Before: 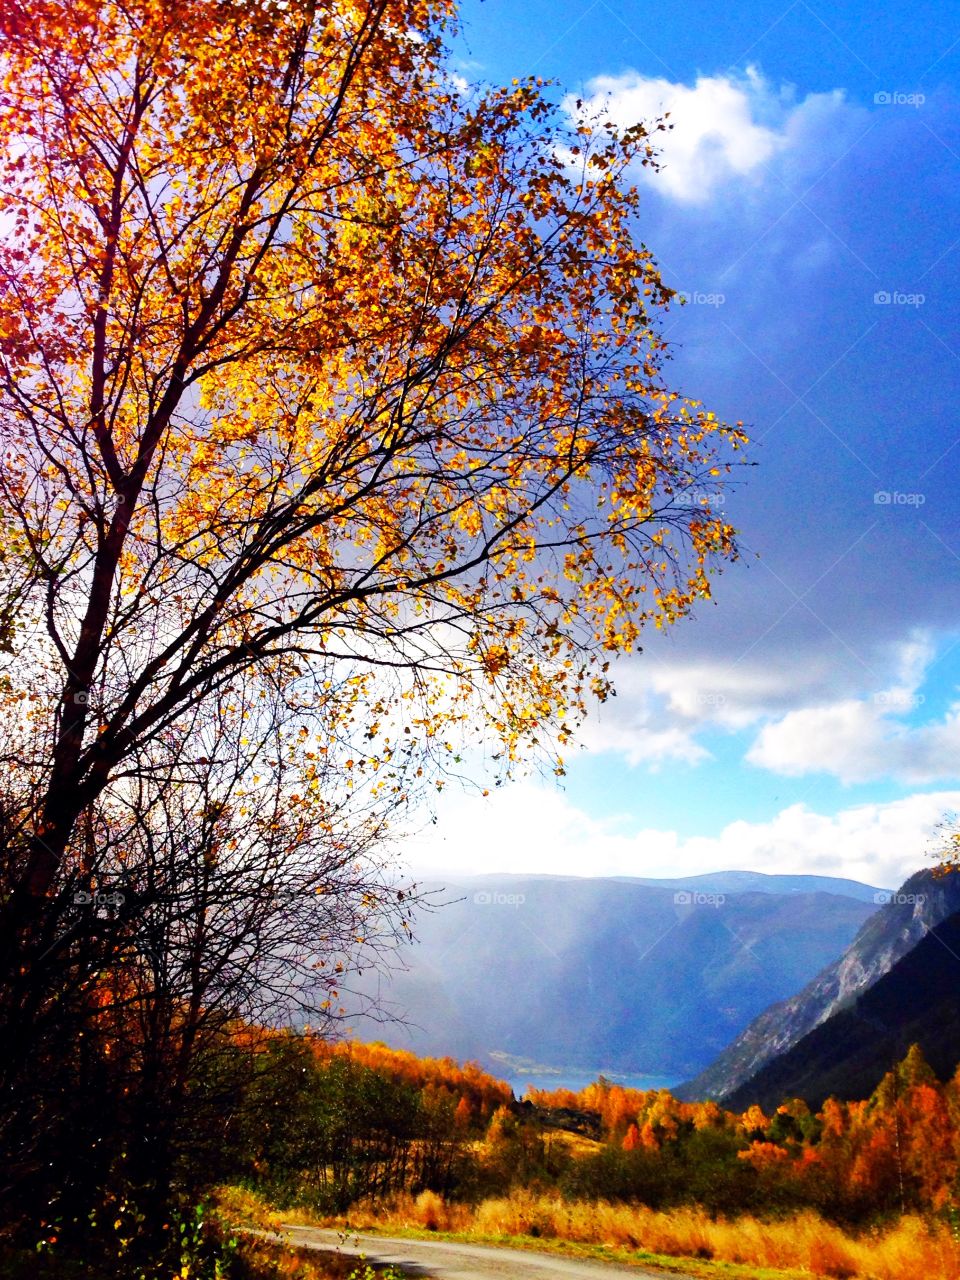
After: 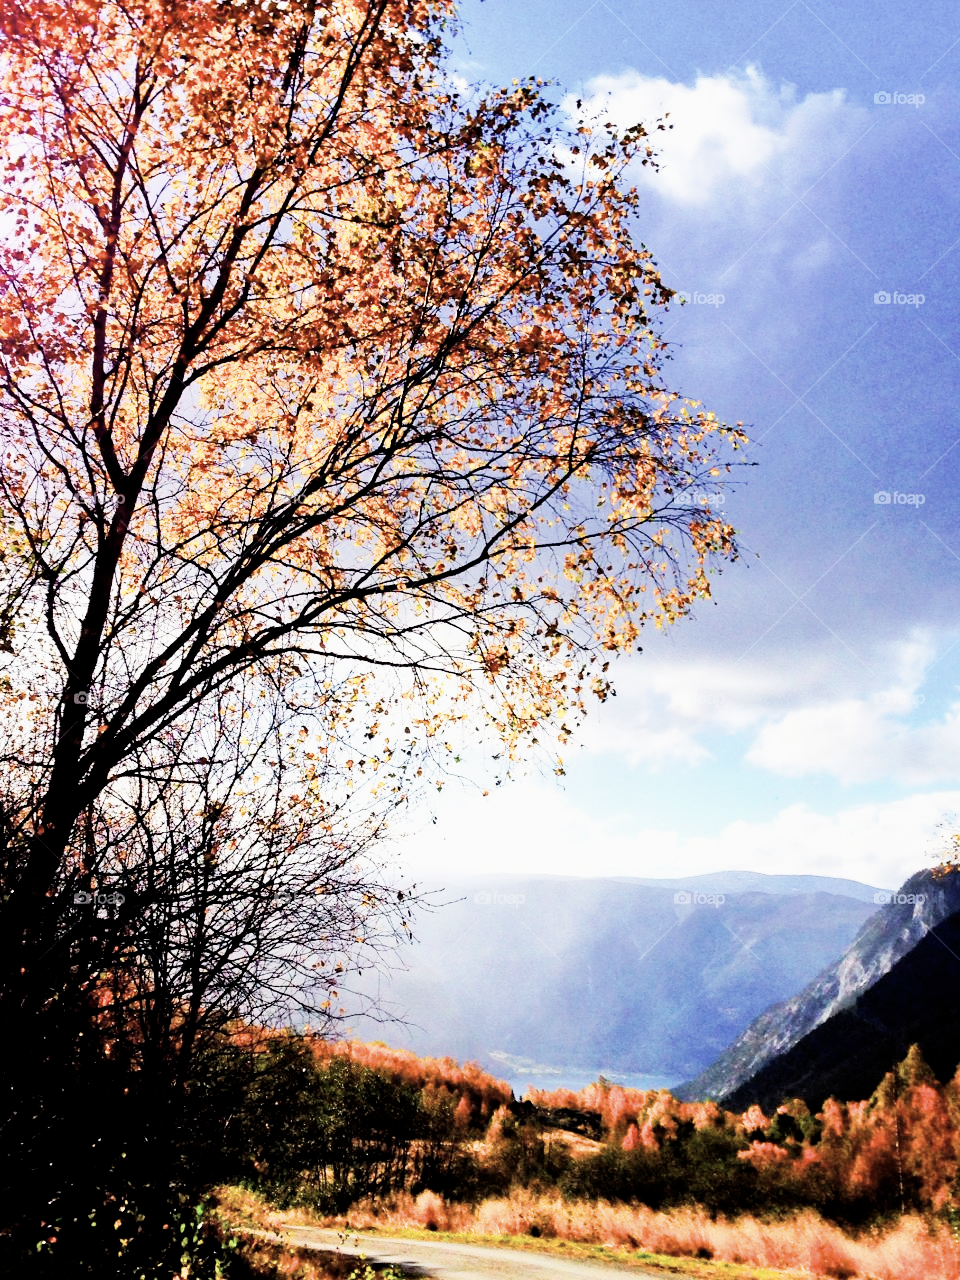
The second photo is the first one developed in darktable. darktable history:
contrast brightness saturation: contrast 0.055, brightness -0.009, saturation -0.25
filmic rgb: black relative exposure -5.05 EV, white relative exposure 4 EV, hardness 2.88, contrast 1.299, highlights saturation mix -28.59%
contrast equalizer: y [[0.509, 0.517, 0.523, 0.523, 0.517, 0.509], [0.5 ×6], [0.5 ×6], [0 ×6], [0 ×6]]
exposure: black level correction 0, exposure 0.948 EV, compensate highlight preservation false
